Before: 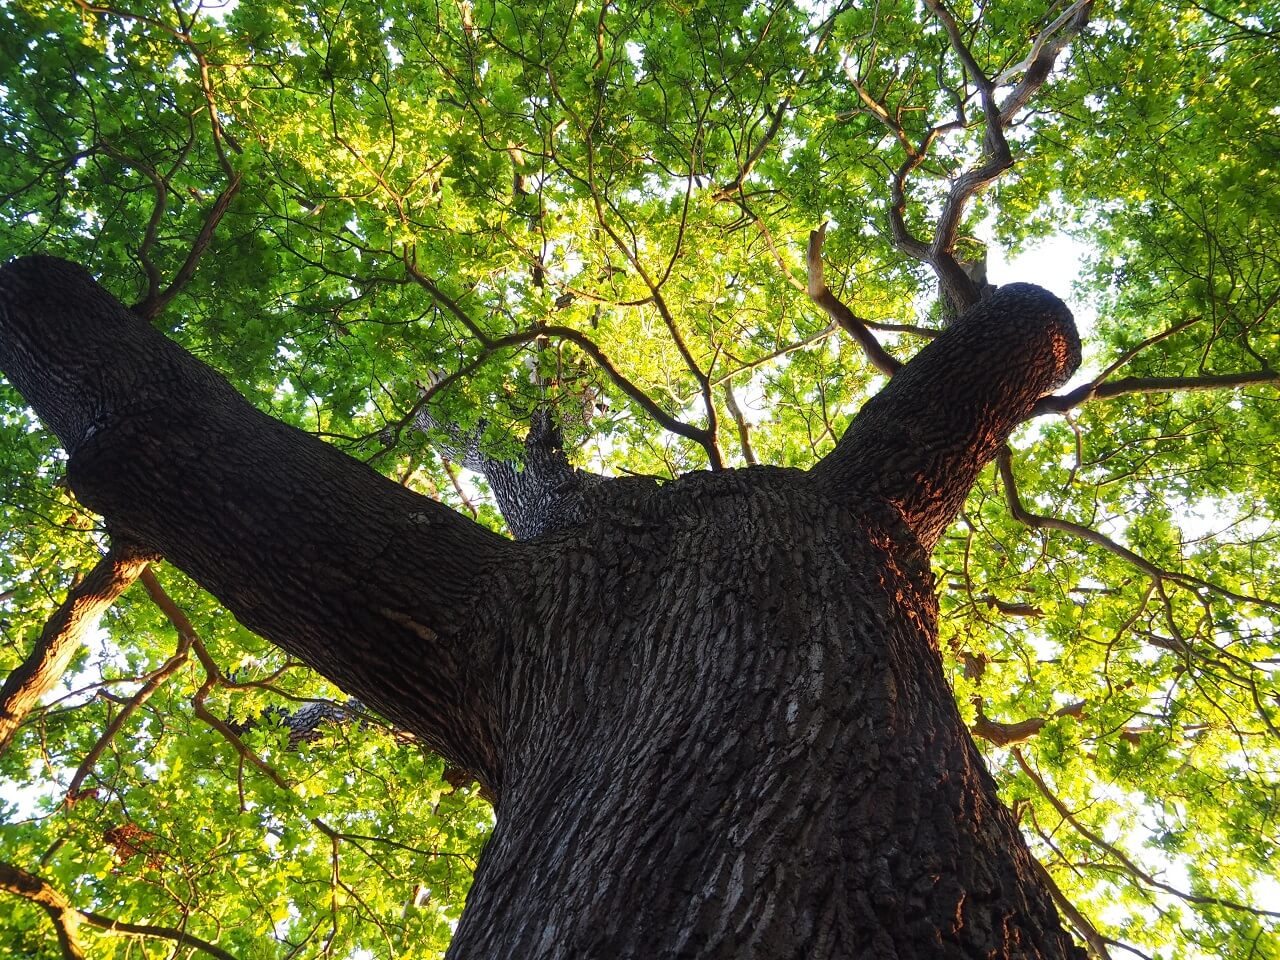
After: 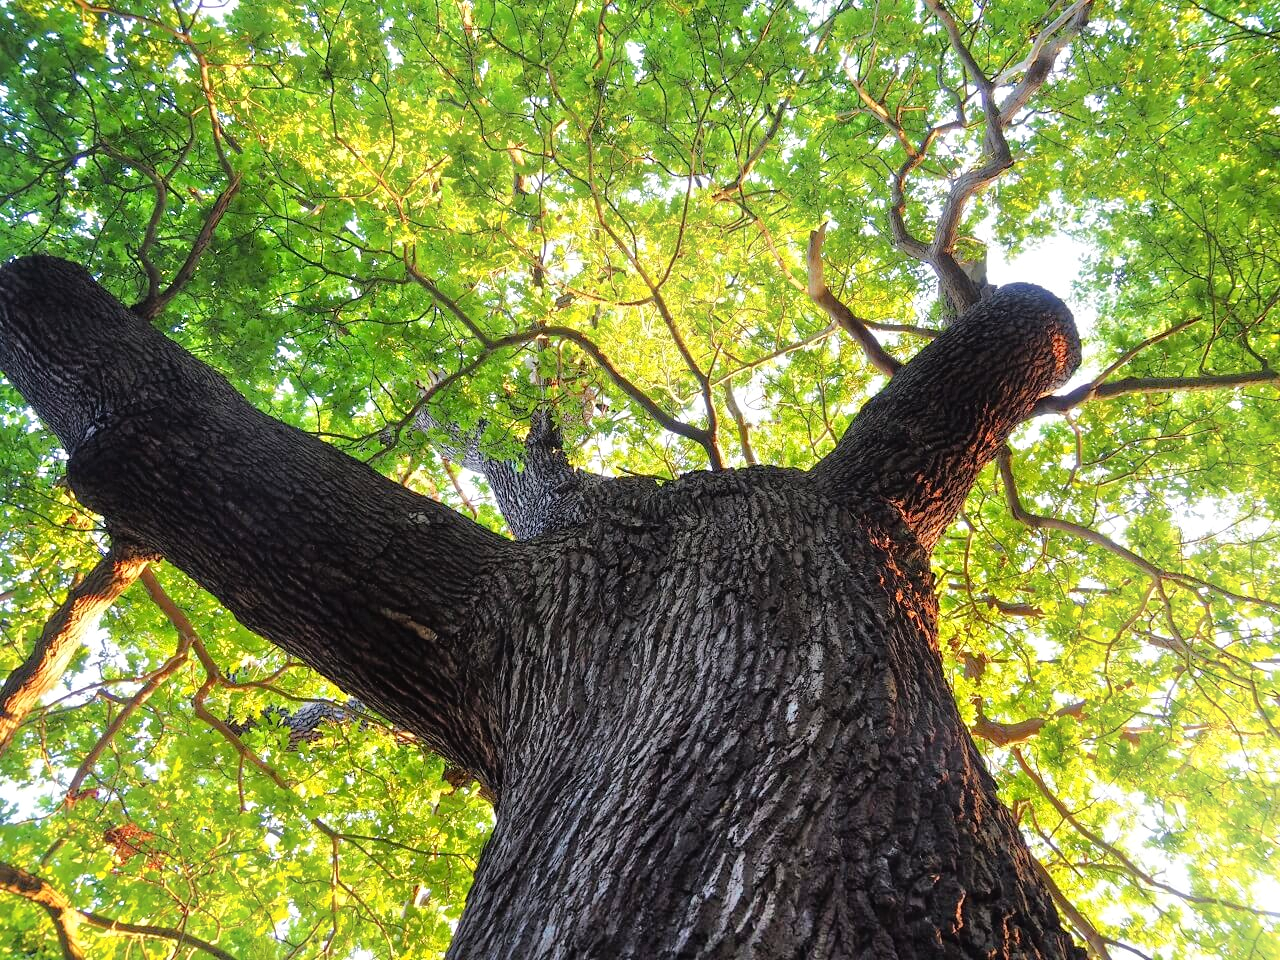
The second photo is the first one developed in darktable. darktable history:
tone equalizer: -7 EV 0.15 EV, -6 EV 0.6 EV, -5 EV 1.15 EV, -4 EV 1.33 EV, -3 EV 1.15 EV, -2 EV 0.6 EV, -1 EV 0.15 EV, mask exposure compensation -0.5 EV
shadows and highlights: highlights 70.7, soften with gaussian
